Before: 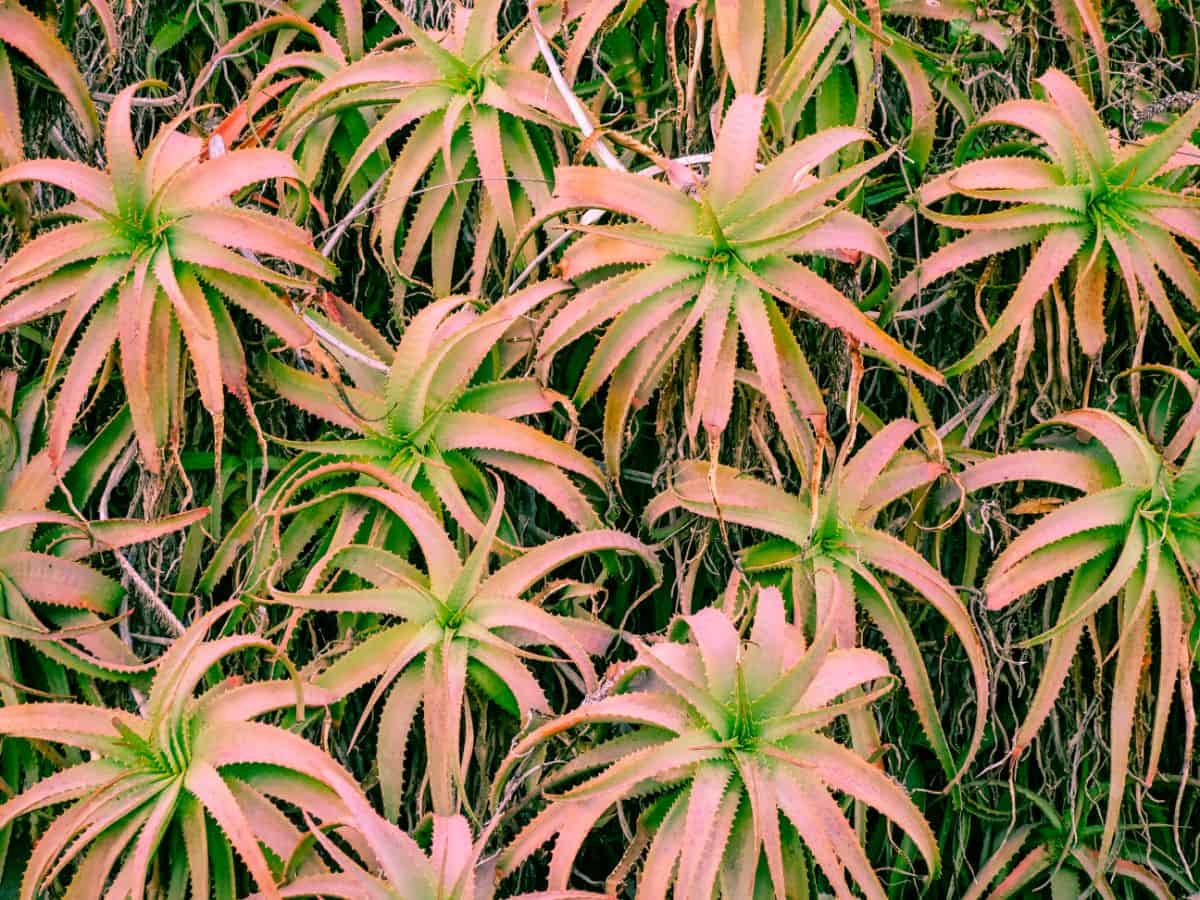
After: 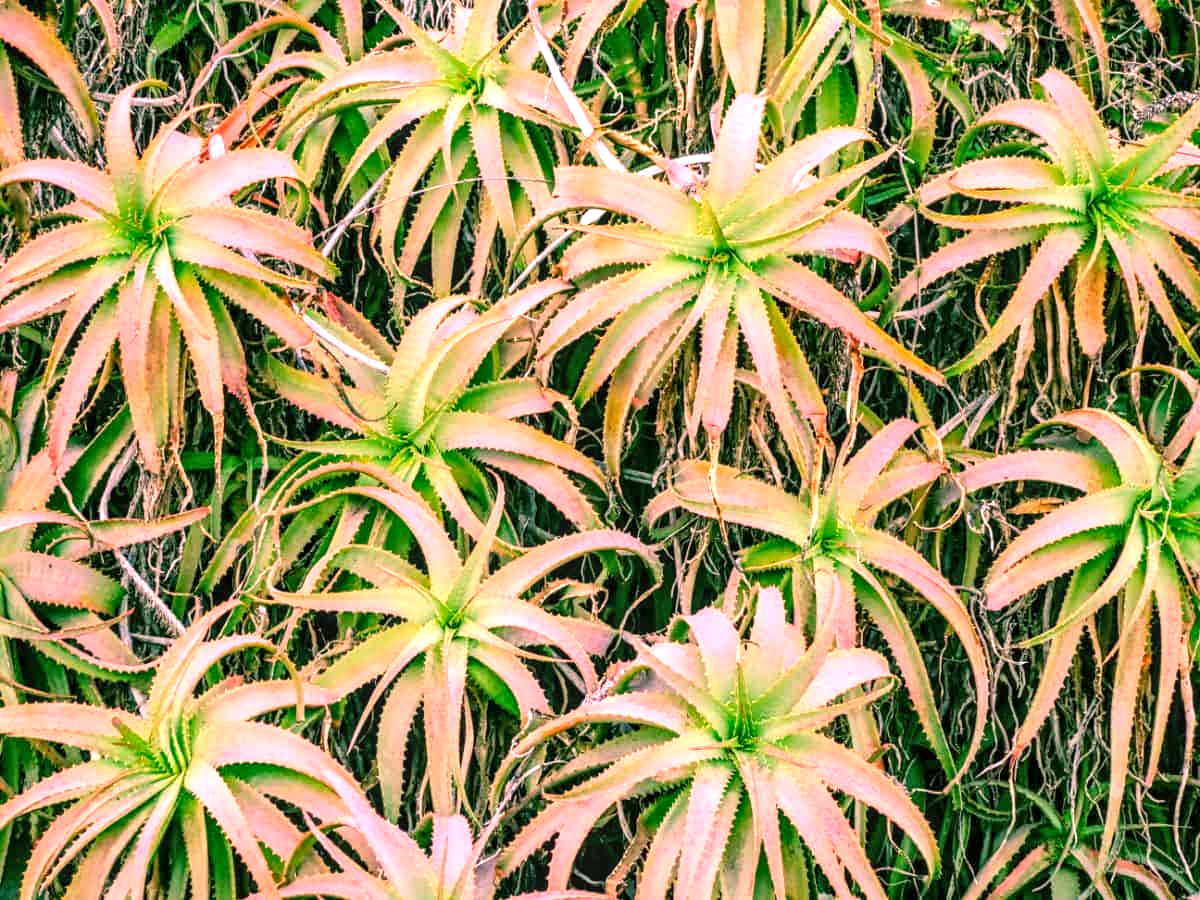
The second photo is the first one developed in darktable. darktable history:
contrast brightness saturation: contrast 0.096, brightness 0.016, saturation 0.023
local contrast: detail 130%
exposure: black level correction 0, exposure 0.7 EV, compensate highlight preservation false
